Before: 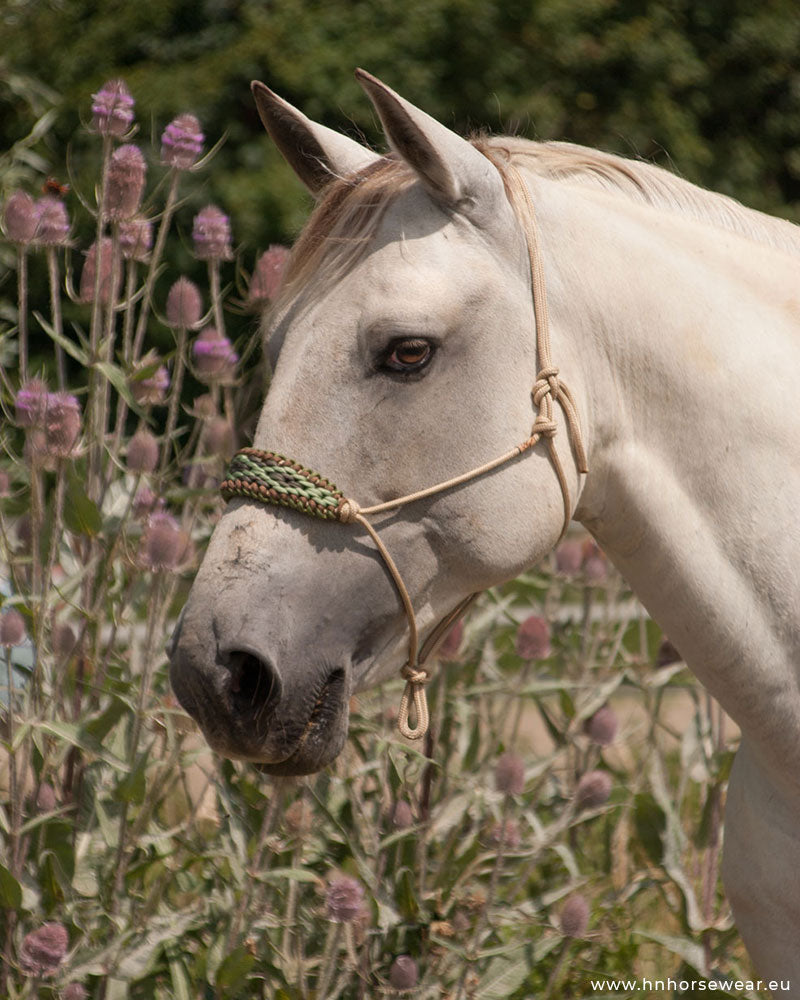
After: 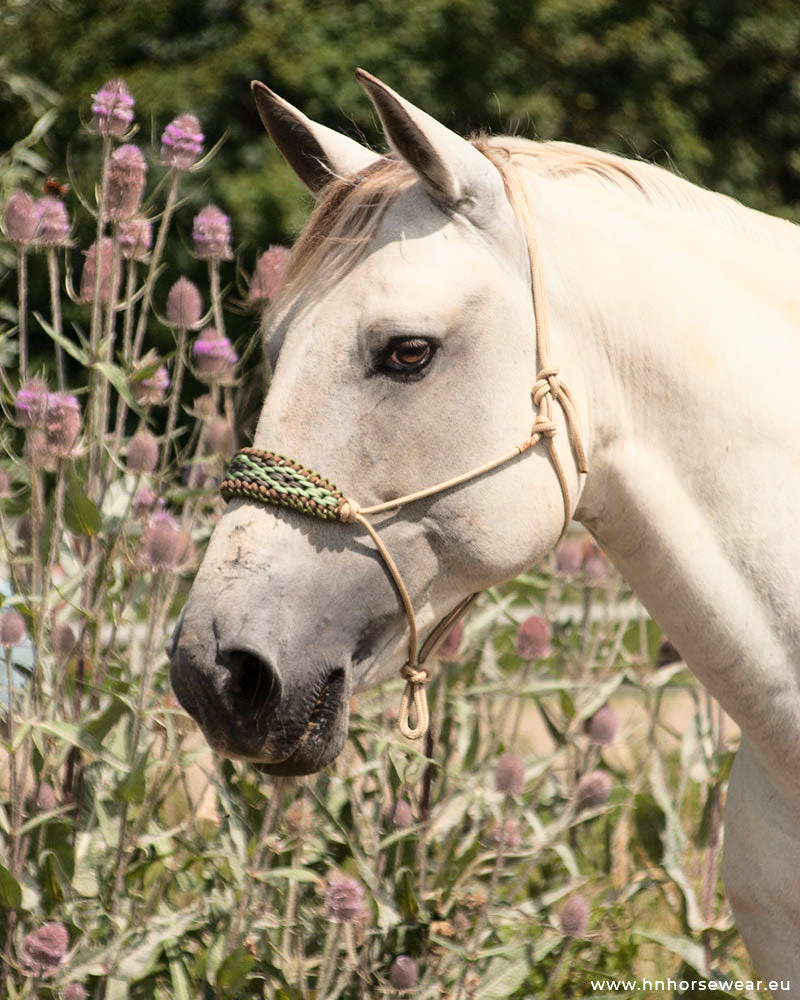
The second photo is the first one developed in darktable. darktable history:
base curve: curves: ch0 [(0, 0) (0.028, 0.03) (0.121, 0.232) (0.46, 0.748) (0.859, 0.968) (1, 1)]
white balance: red 0.978, blue 0.999
